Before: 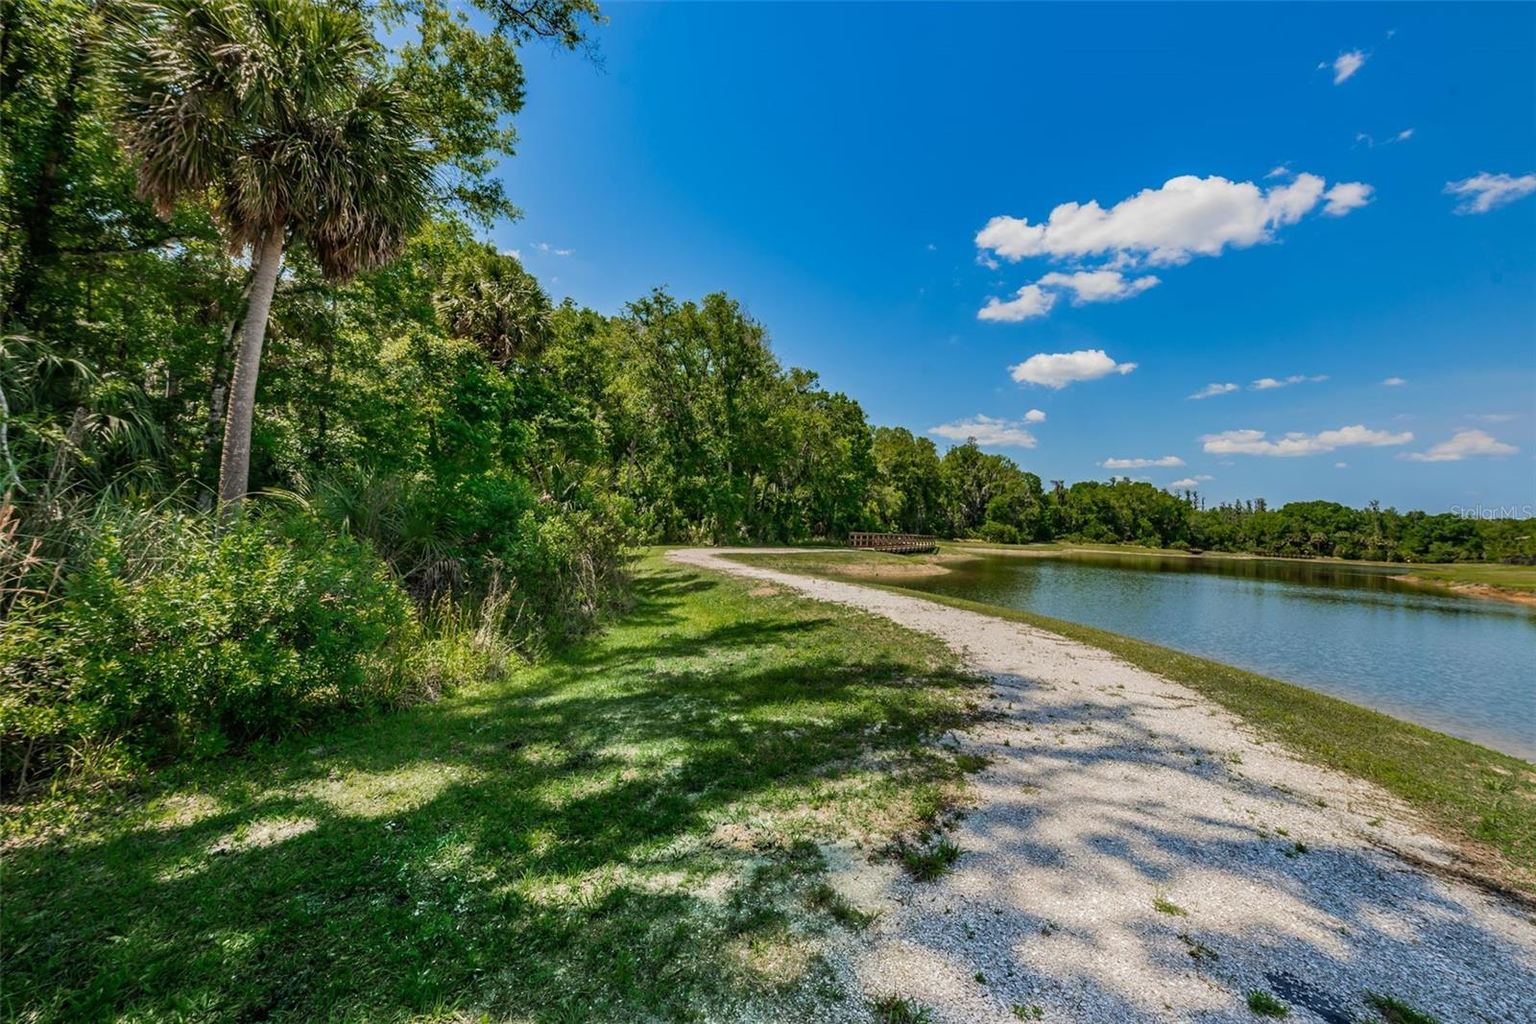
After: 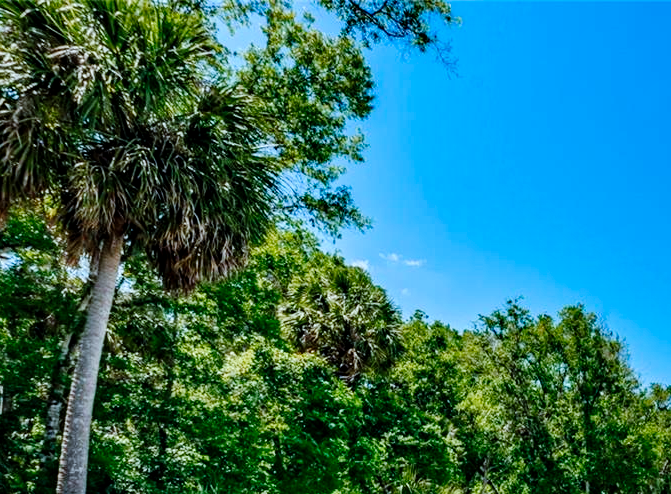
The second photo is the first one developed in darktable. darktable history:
crop and rotate: left 10.817%, top 0.062%, right 47.194%, bottom 53.626%
color calibration: output R [1.063, -0.012, -0.003, 0], output G [0, 1.022, 0.021, 0], output B [-0.079, 0.047, 1, 0], illuminant custom, x 0.389, y 0.387, temperature 3838.64 K
tone curve: curves: ch0 [(0, 0) (0.003, 0.006) (0.011, 0.007) (0.025, 0.009) (0.044, 0.012) (0.069, 0.021) (0.1, 0.036) (0.136, 0.056) (0.177, 0.105) (0.224, 0.165) (0.277, 0.251) (0.335, 0.344) (0.399, 0.439) (0.468, 0.532) (0.543, 0.628) (0.623, 0.718) (0.709, 0.797) (0.801, 0.874) (0.898, 0.943) (1, 1)], preserve colors none
white balance: red 0.986, blue 1.01
local contrast: highlights 100%, shadows 100%, detail 120%, midtone range 0.2
